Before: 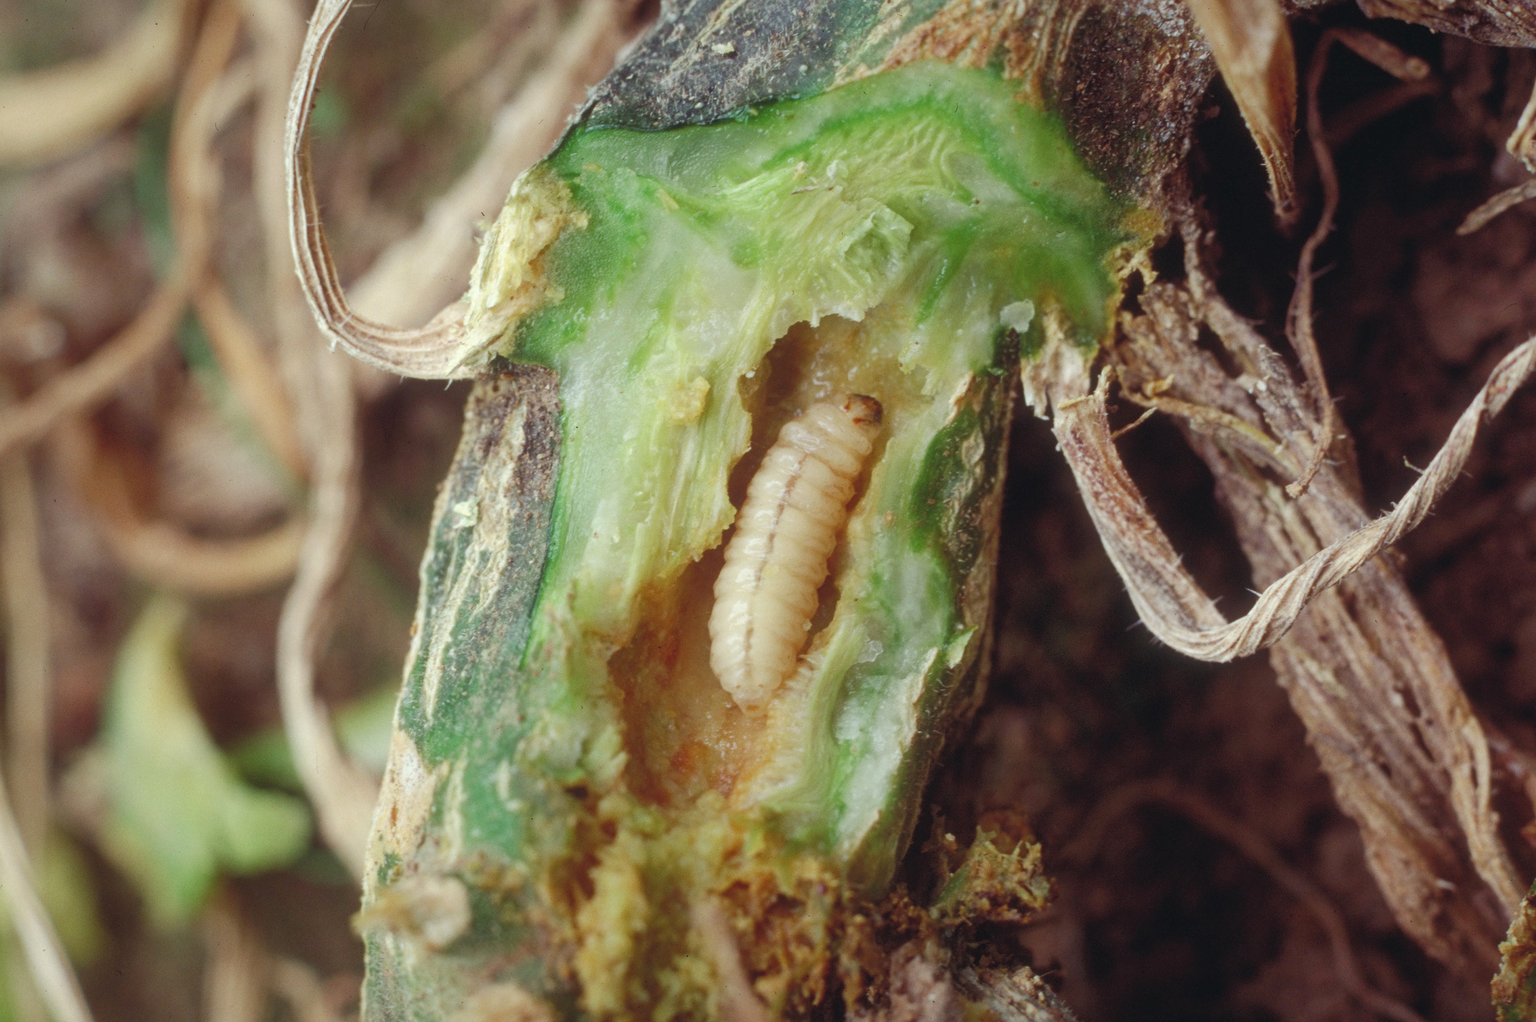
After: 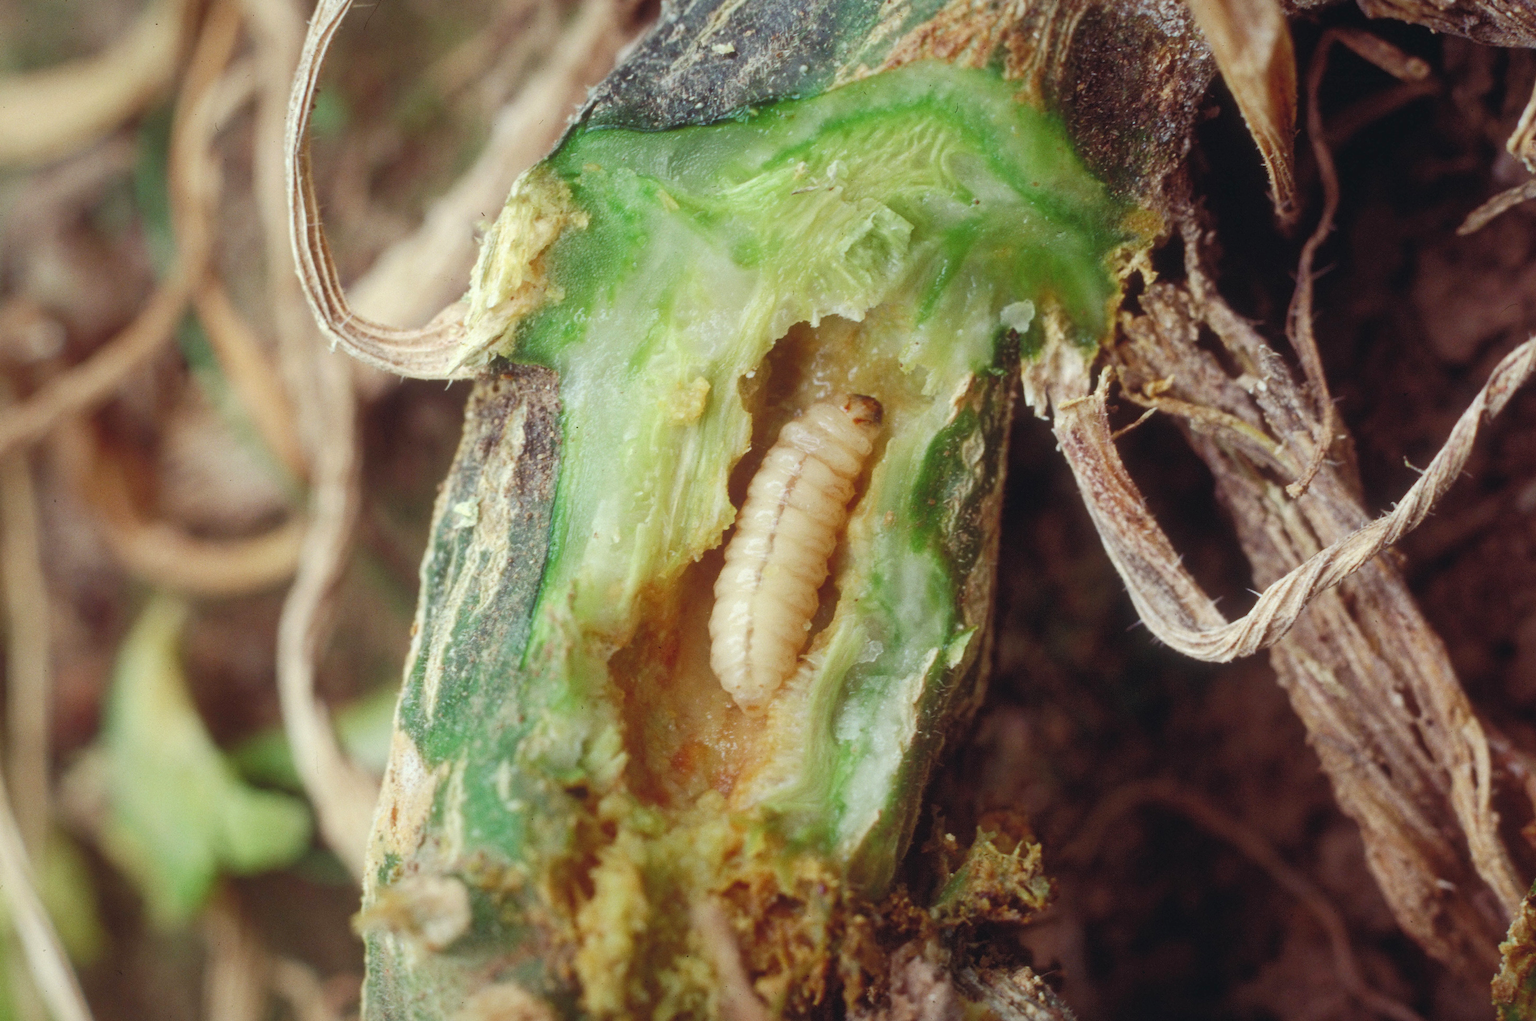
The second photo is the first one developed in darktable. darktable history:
contrast brightness saturation: contrast 0.101, brightness 0.028, saturation 0.086
